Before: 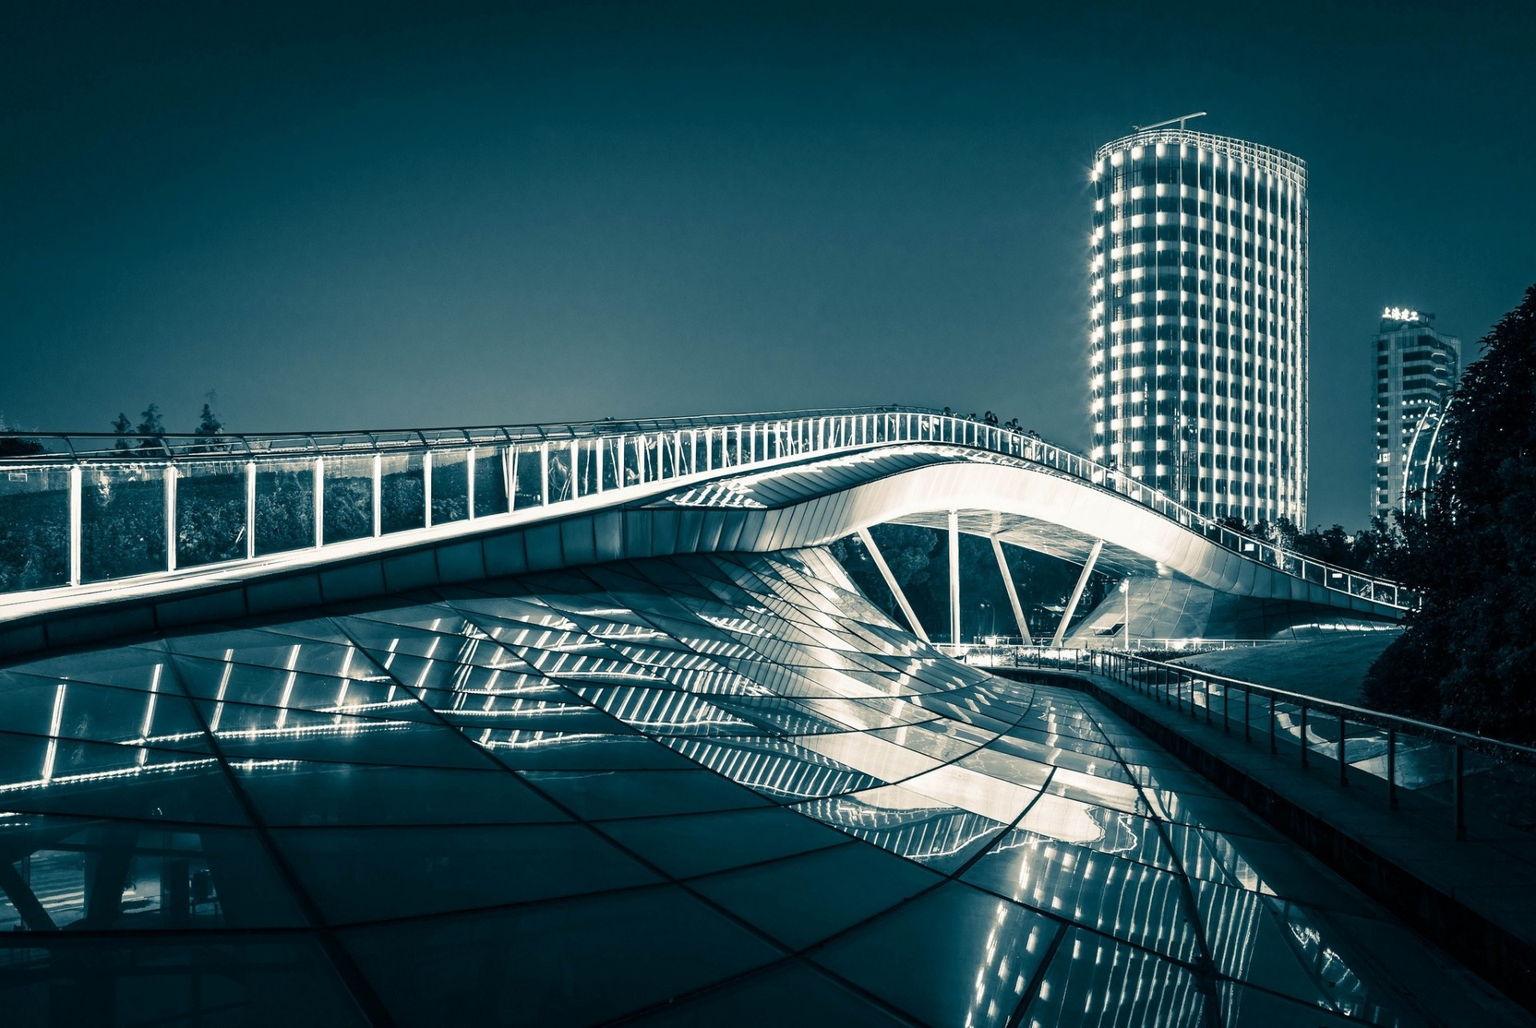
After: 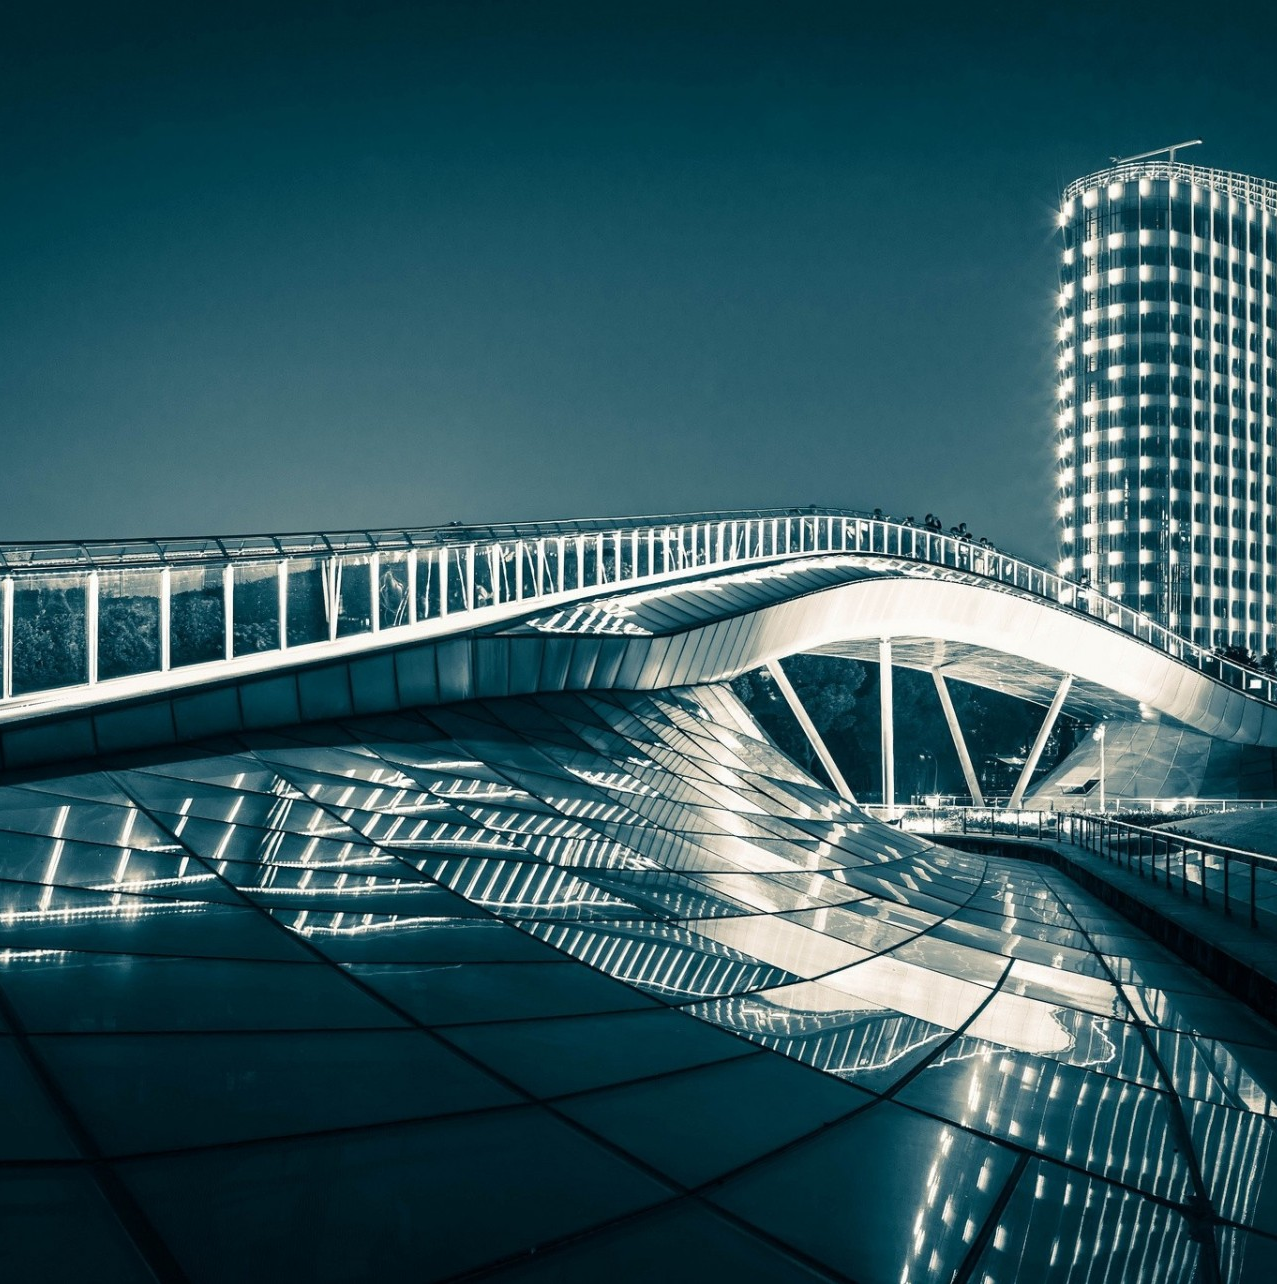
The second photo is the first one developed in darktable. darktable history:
crop and rotate: left 15.938%, right 17.503%
